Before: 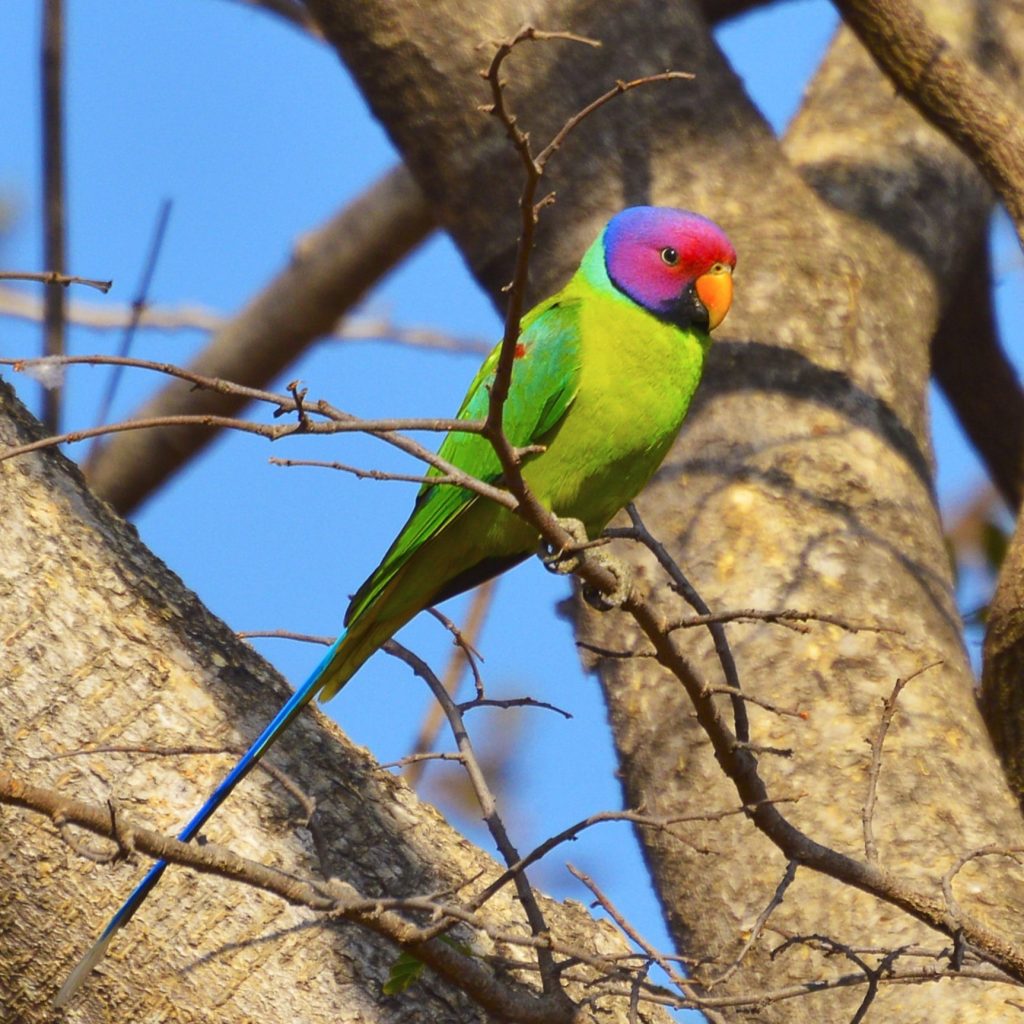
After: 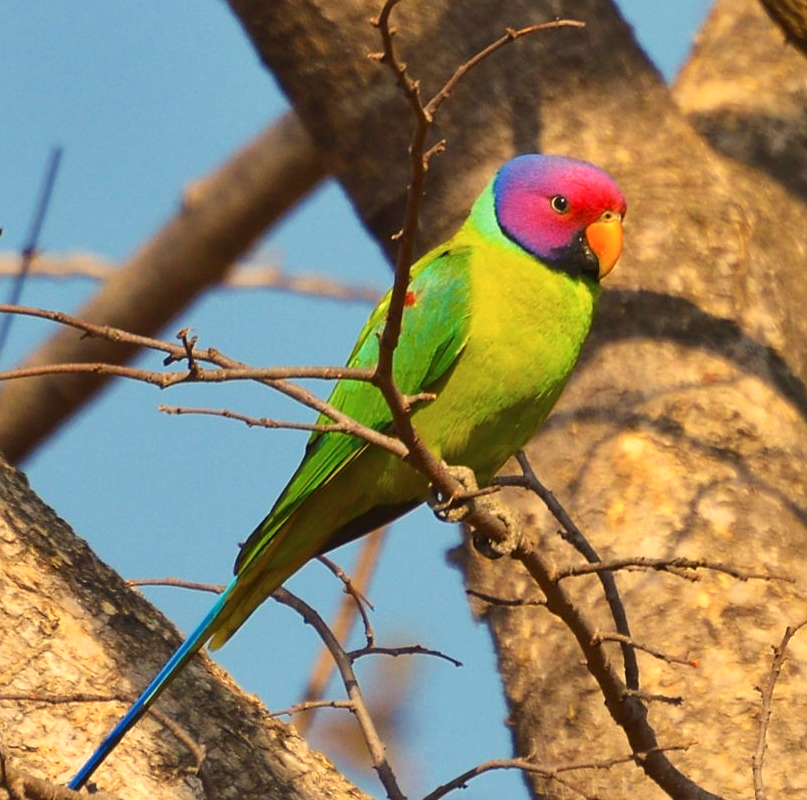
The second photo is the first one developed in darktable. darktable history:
sharpen: amount 0.2
crop and rotate: left 10.77%, top 5.1%, right 10.41%, bottom 16.76%
white balance: red 1.138, green 0.996, blue 0.812
